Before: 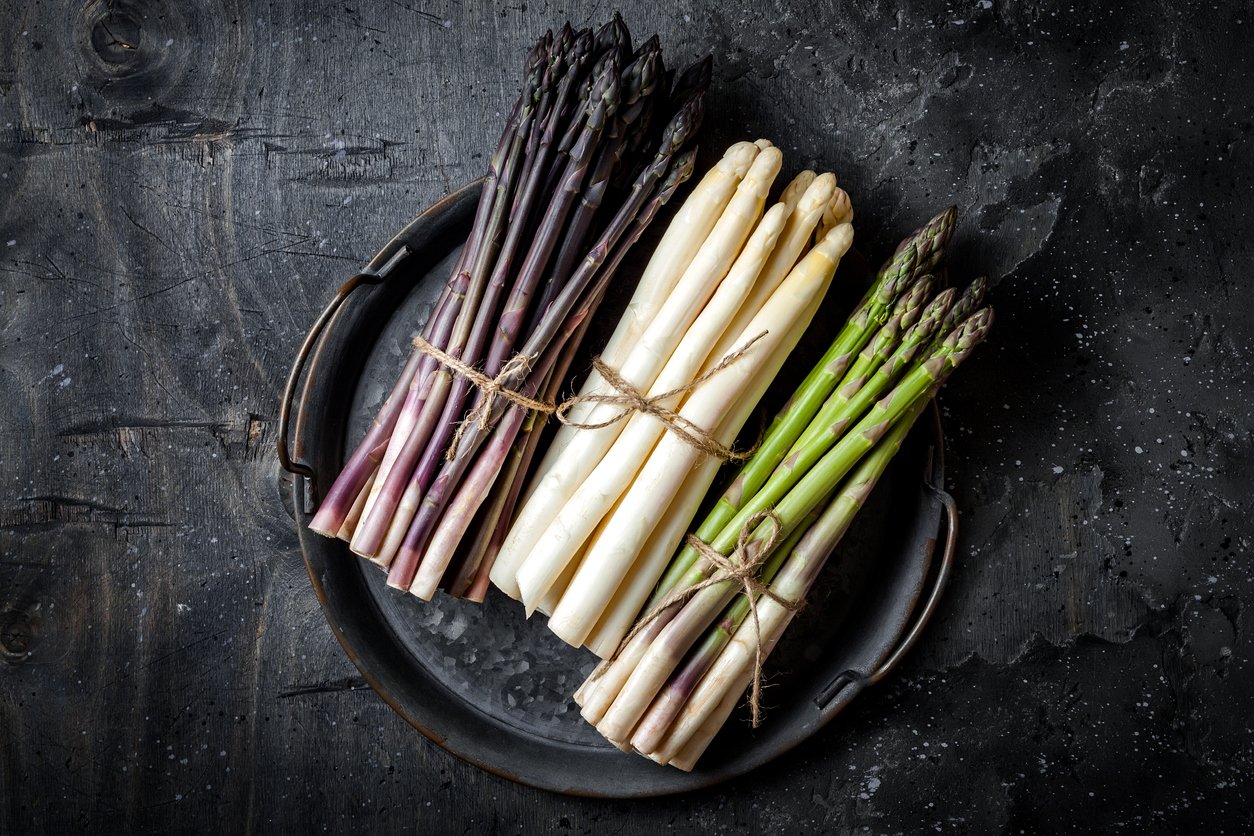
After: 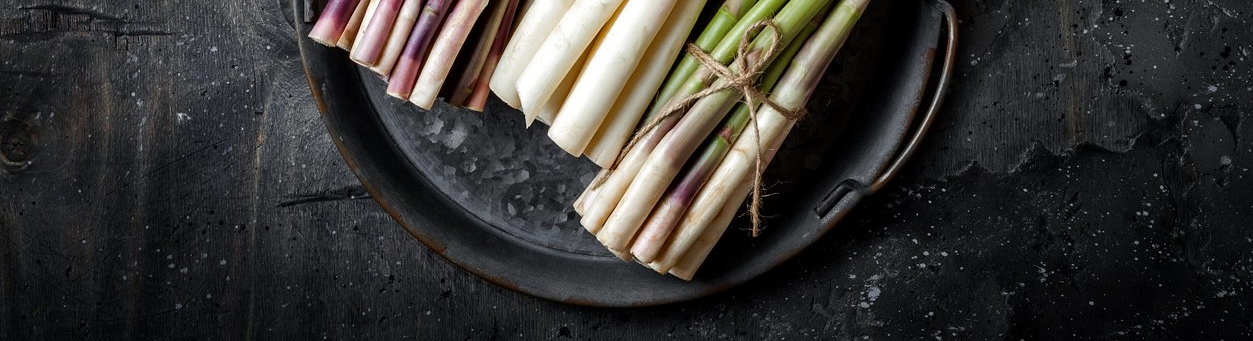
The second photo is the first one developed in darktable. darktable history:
crop and rotate: top 58.806%, bottom 0.315%
color zones: curves: ch0 [(0, 0.48) (0.209, 0.398) (0.305, 0.332) (0.429, 0.493) (0.571, 0.5) (0.714, 0.5) (0.857, 0.5) (1, 0.48)]; ch1 [(0, 0.736) (0.143, 0.625) (0.225, 0.371) (0.429, 0.256) (0.571, 0.241) (0.714, 0.213) (0.857, 0.48) (1, 0.736)]; ch2 [(0, 0.448) (0.143, 0.498) (0.286, 0.5) (0.429, 0.5) (0.571, 0.5) (0.714, 0.5) (0.857, 0.5) (1, 0.448)], mix -64.08%
